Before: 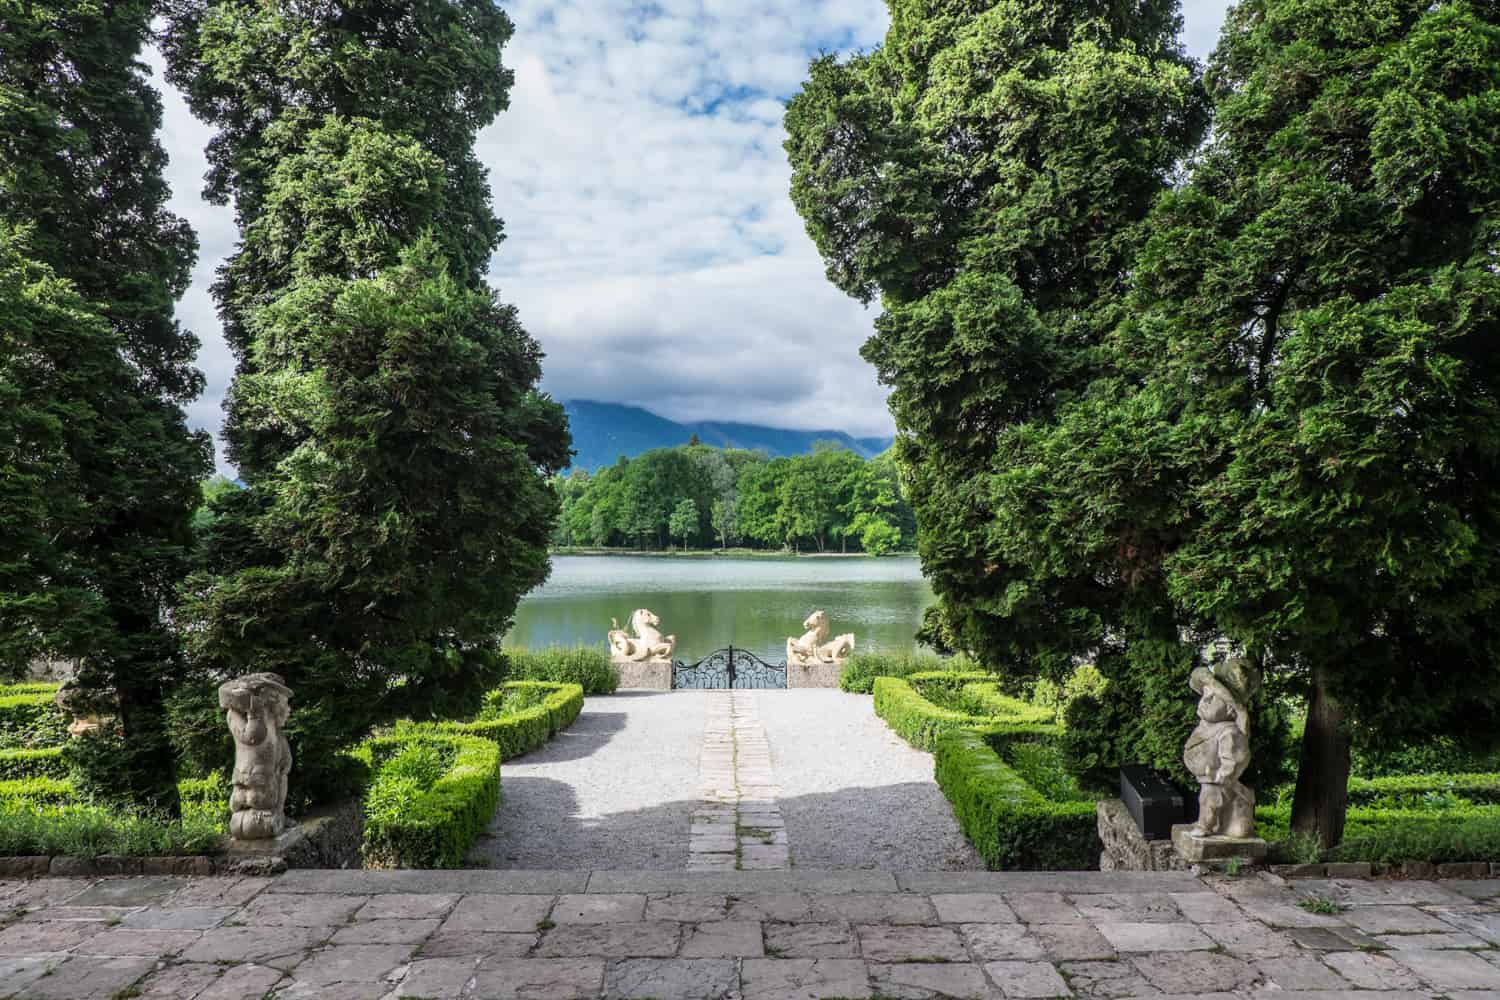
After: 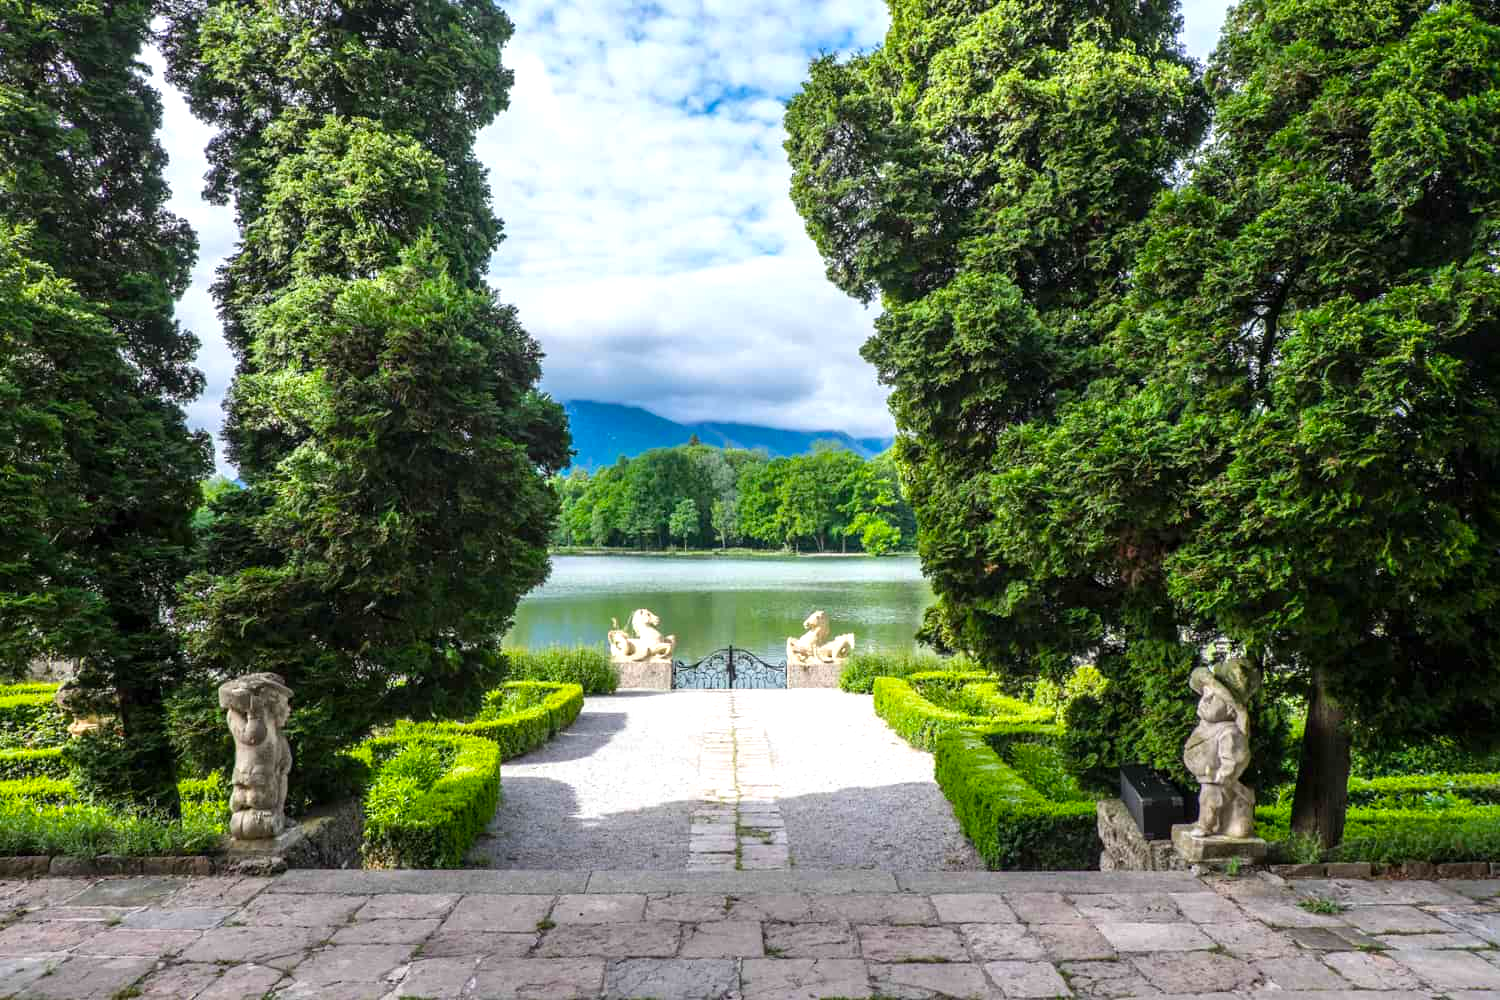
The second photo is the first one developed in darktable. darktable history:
color balance rgb: perceptual saturation grading › global saturation 19.424%, perceptual brilliance grading › global brilliance 10.392%, perceptual brilliance grading › shadows 14.255%, global vibrance 20%
